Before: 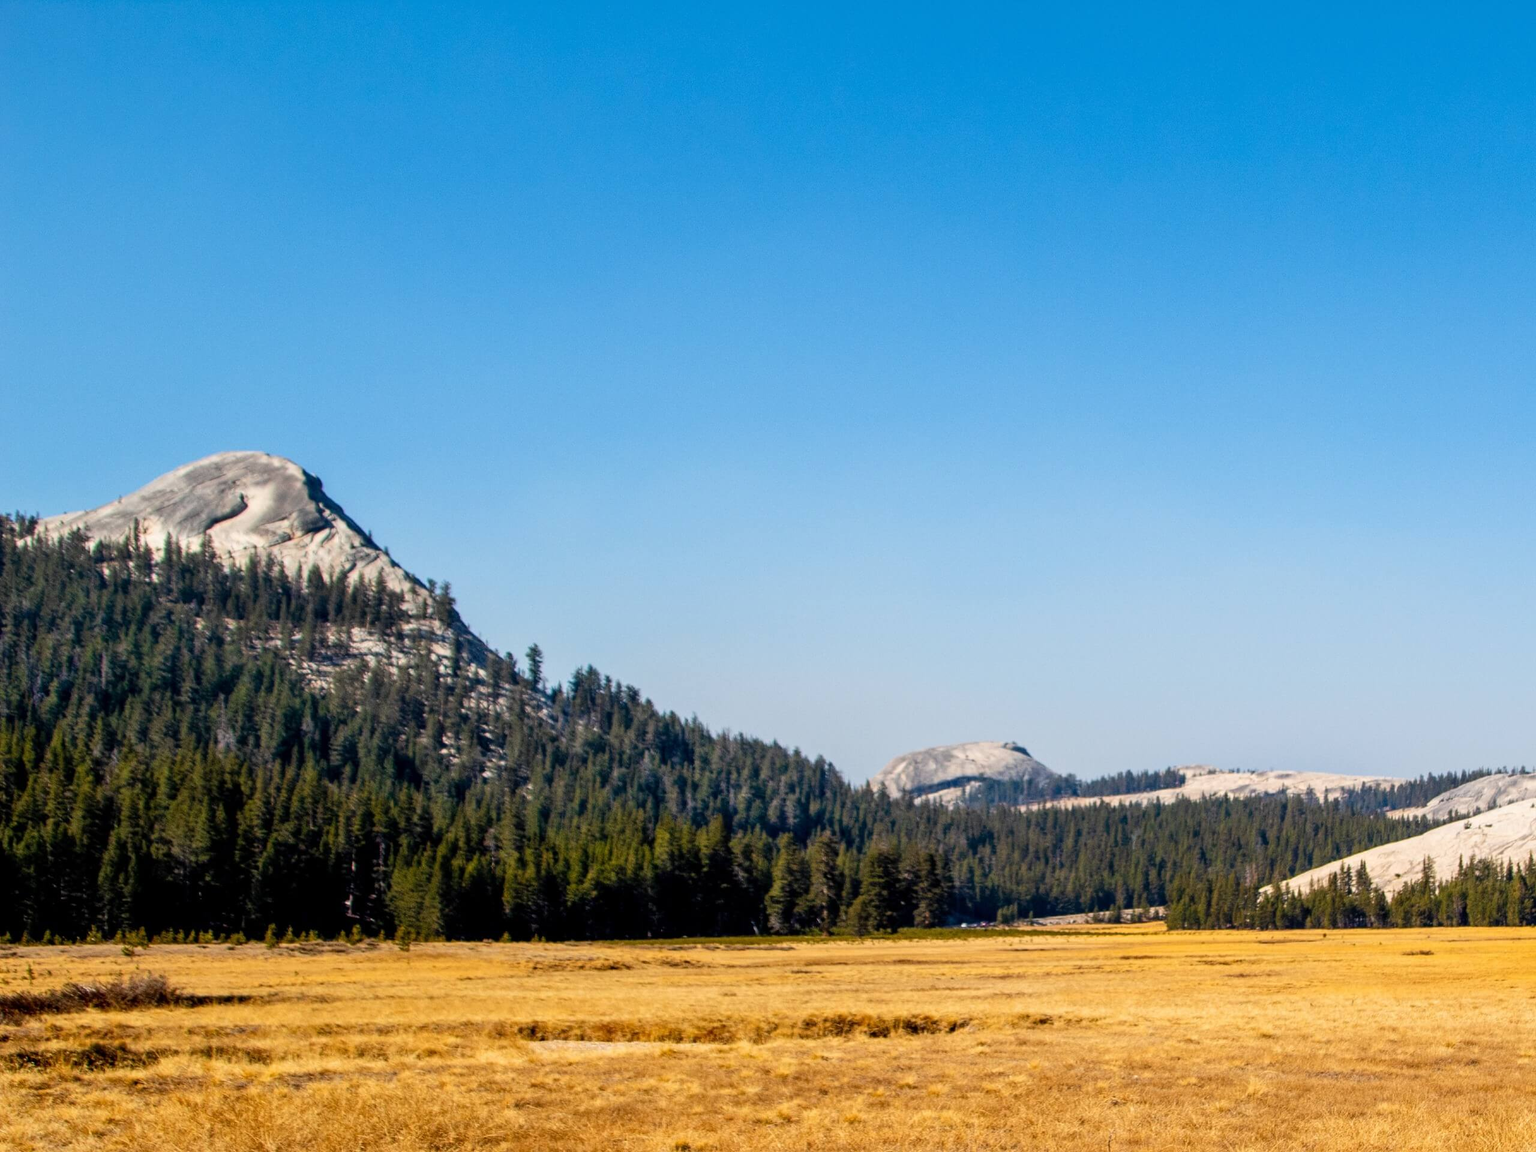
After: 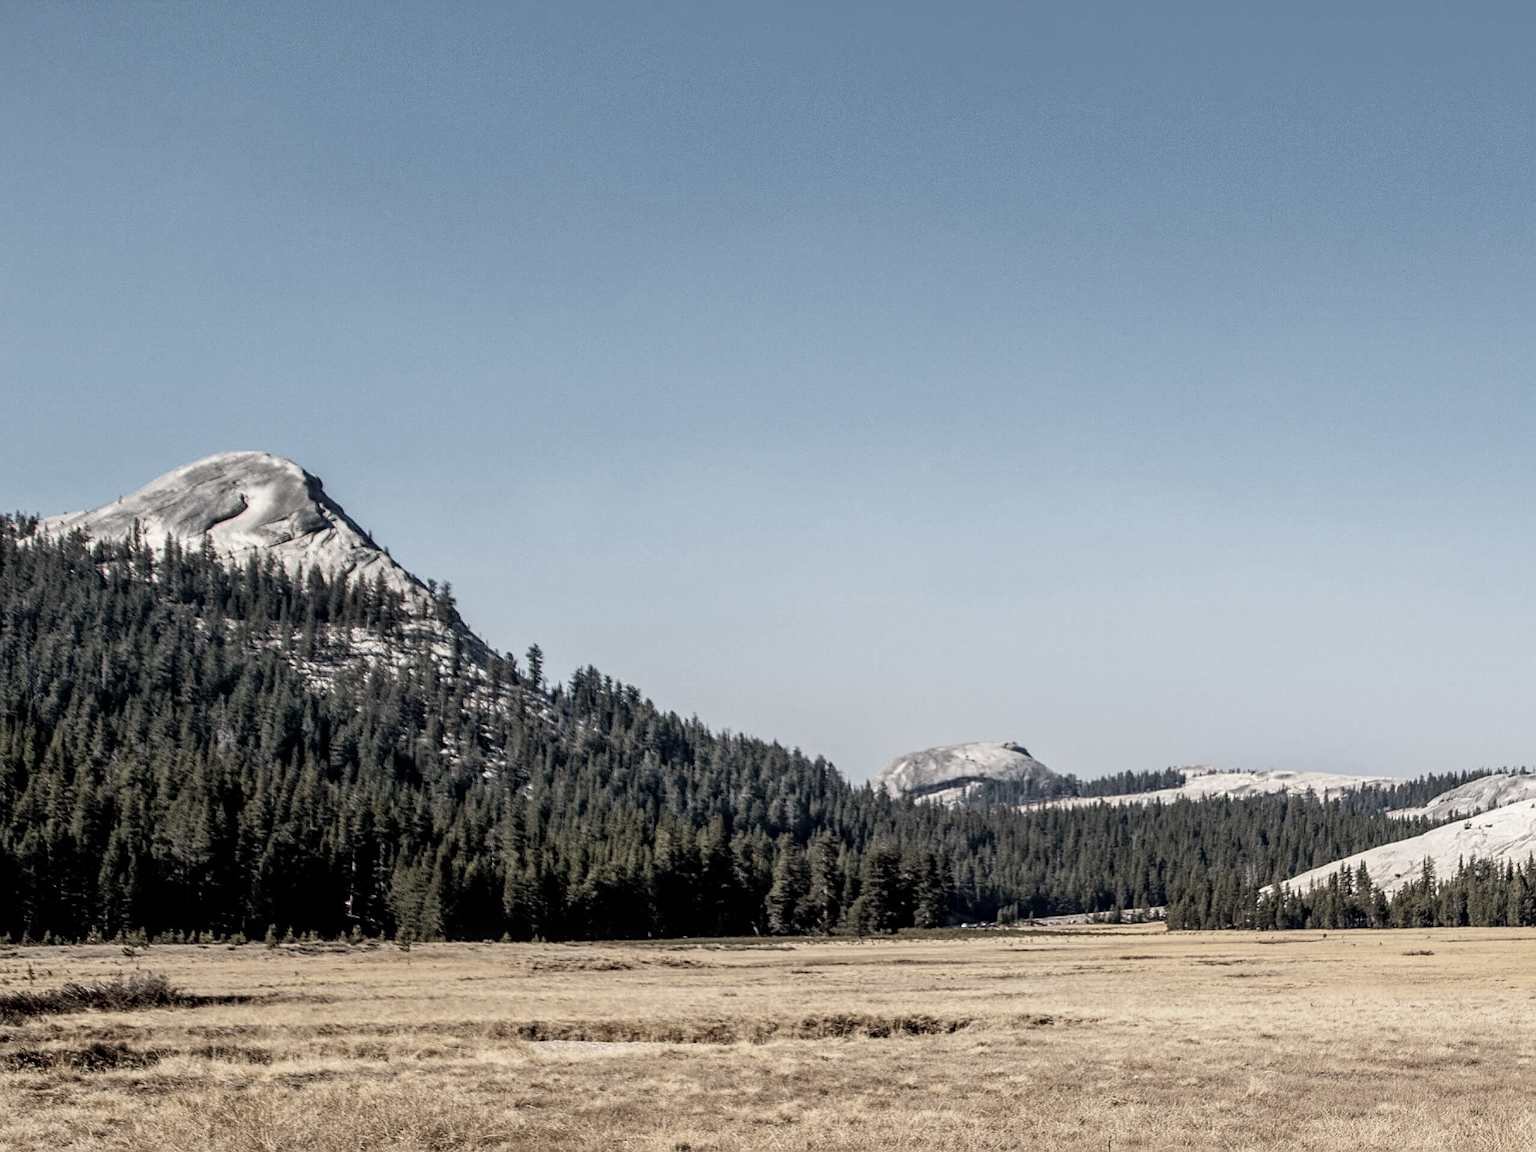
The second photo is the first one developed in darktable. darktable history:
local contrast: on, module defaults
color zones: curves: ch1 [(0, 0.34) (0.143, 0.164) (0.286, 0.152) (0.429, 0.176) (0.571, 0.173) (0.714, 0.188) (0.857, 0.199) (1, 0.34)]
sharpen: on, module defaults
